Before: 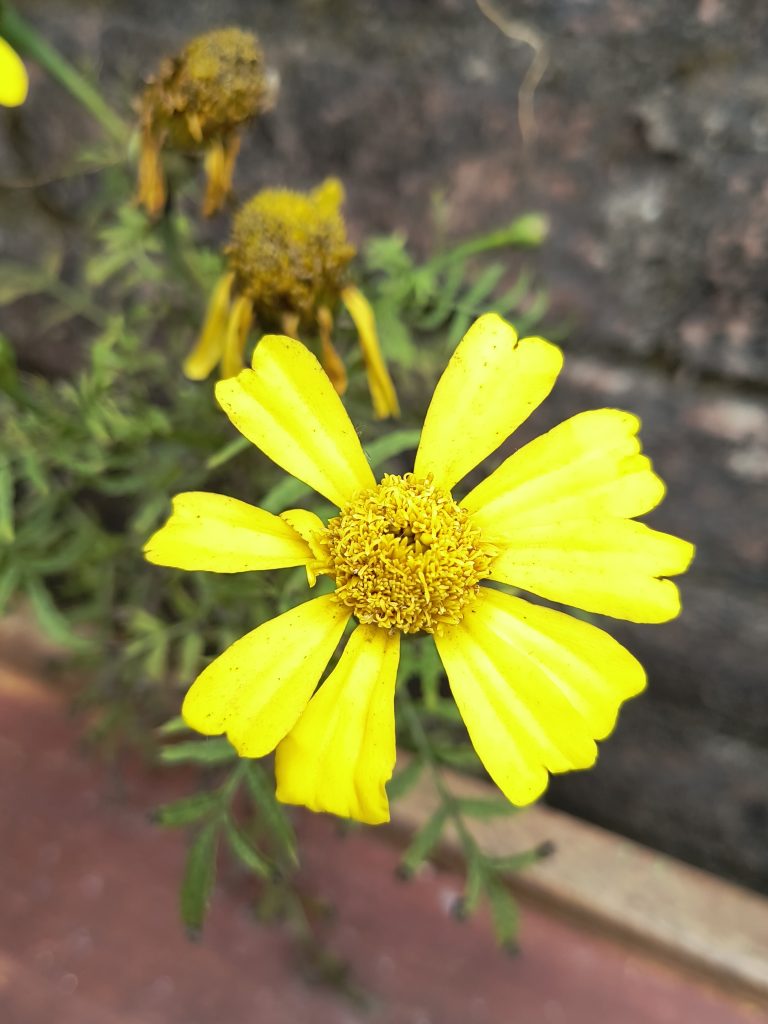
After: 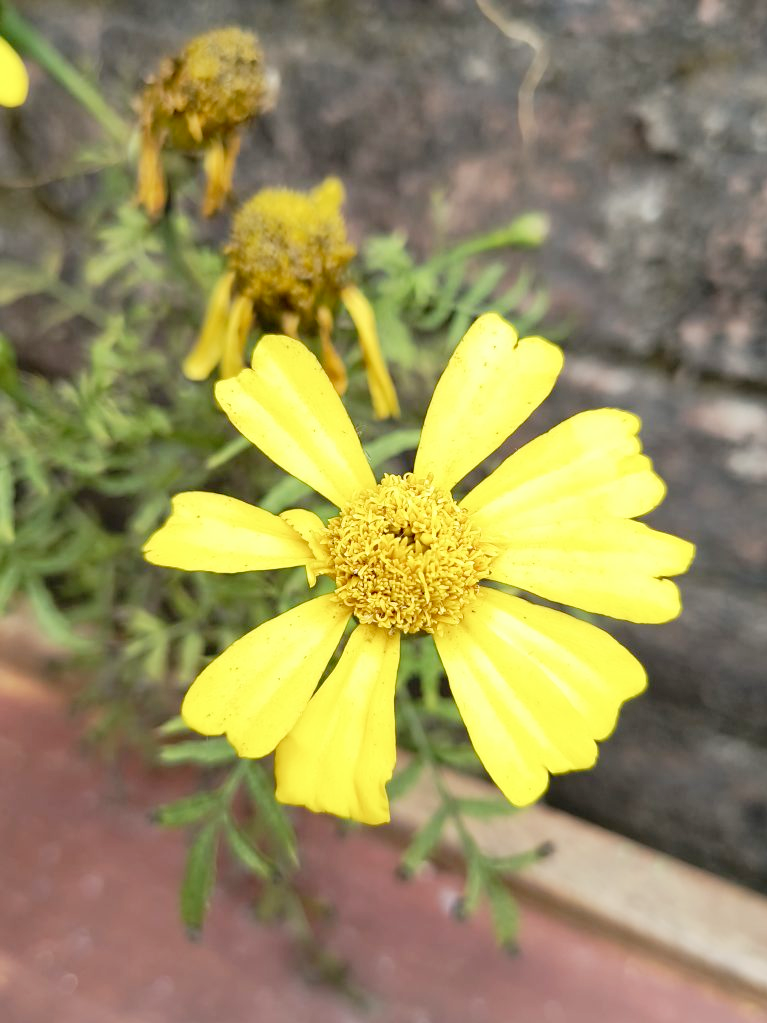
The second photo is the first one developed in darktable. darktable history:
crop: left 0.086%
tone curve: curves: ch0 [(0, 0) (0.07, 0.057) (0.15, 0.177) (0.352, 0.445) (0.59, 0.703) (0.857, 0.908) (1, 1)], preserve colors none
